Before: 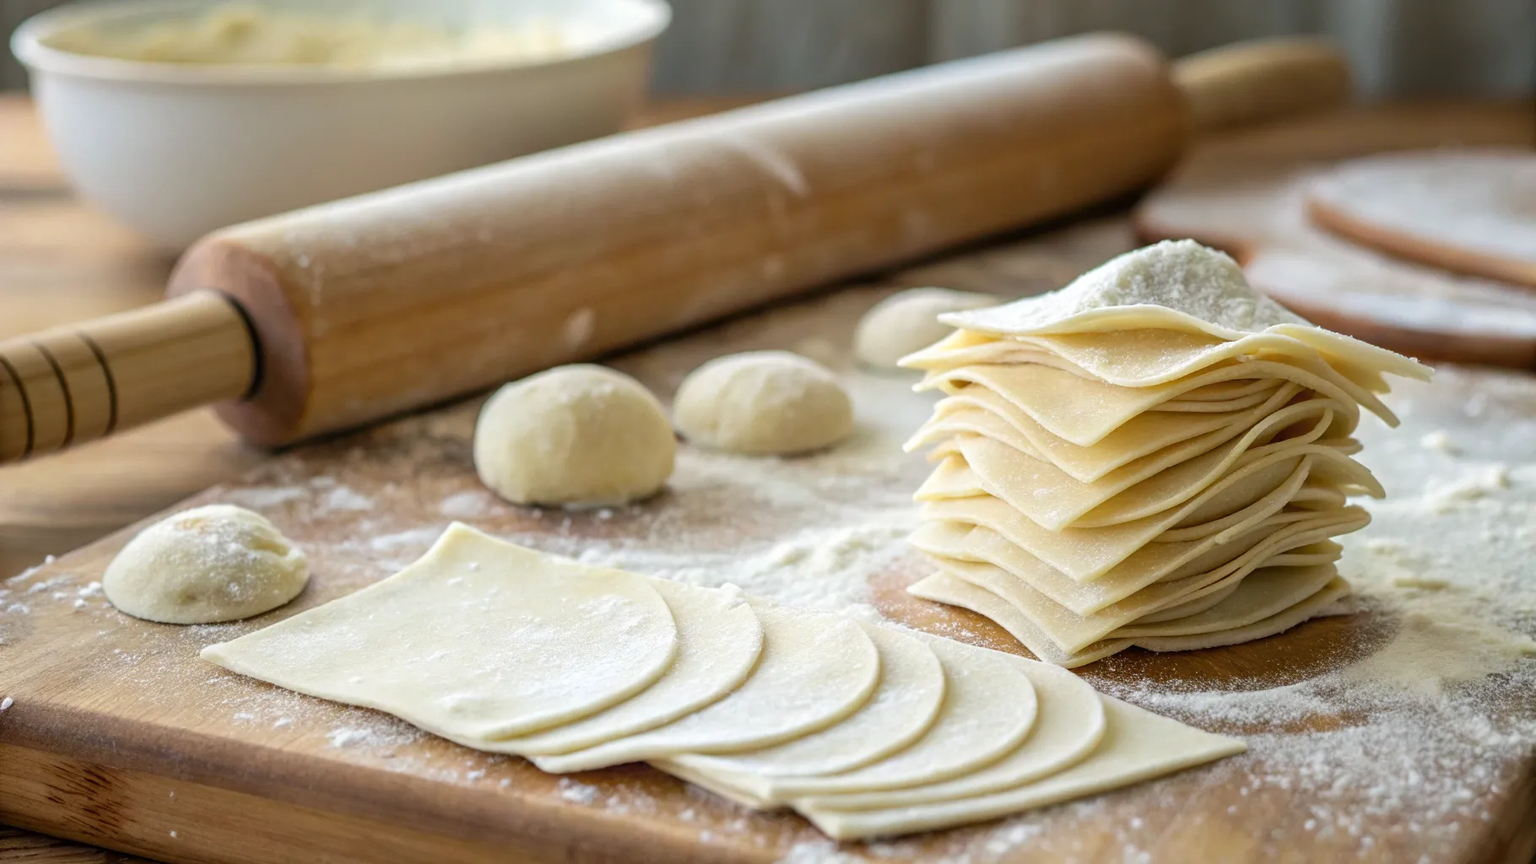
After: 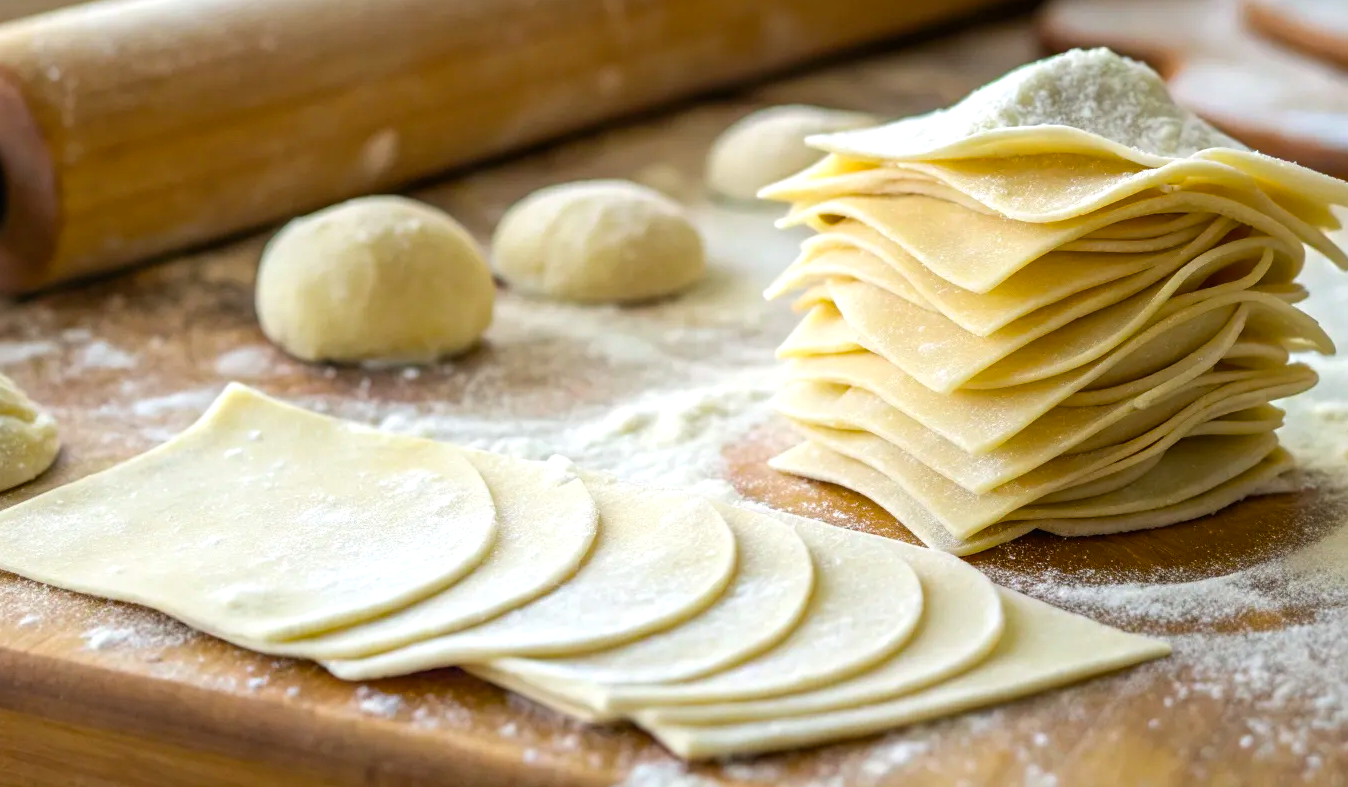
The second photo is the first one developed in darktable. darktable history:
color balance rgb: linear chroma grading › global chroma 25.606%, perceptual saturation grading › global saturation 0.264%, perceptual brilliance grading › highlights 4.796%, perceptual brilliance grading › shadows -9.852%, global vibrance 20%
crop: left 16.85%, top 23.057%, right 9.063%
